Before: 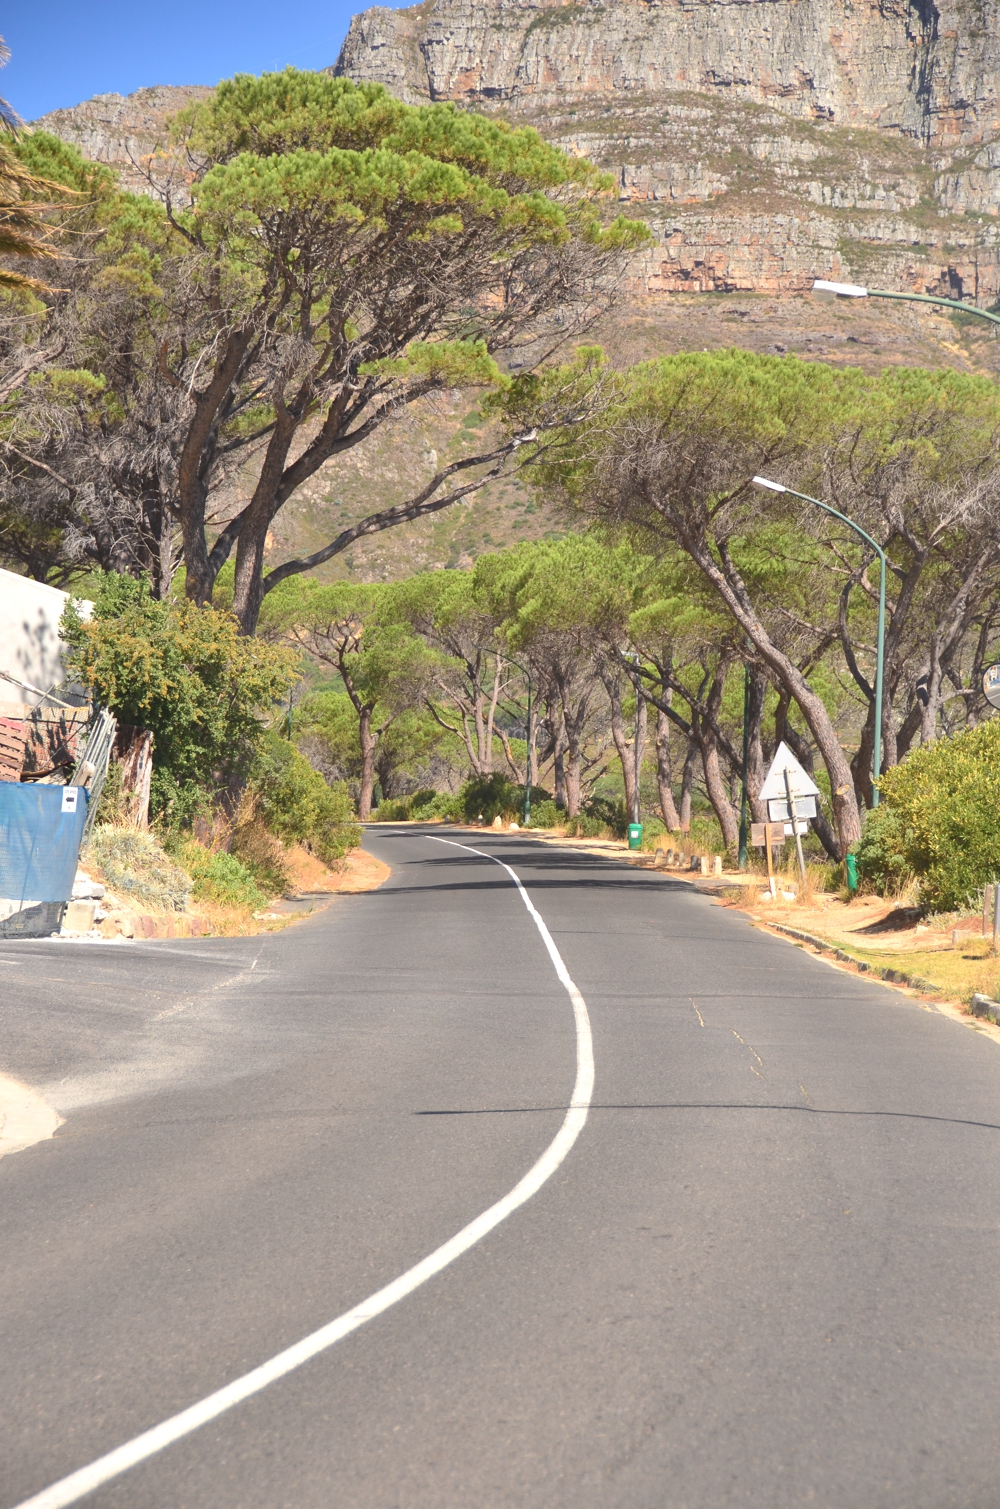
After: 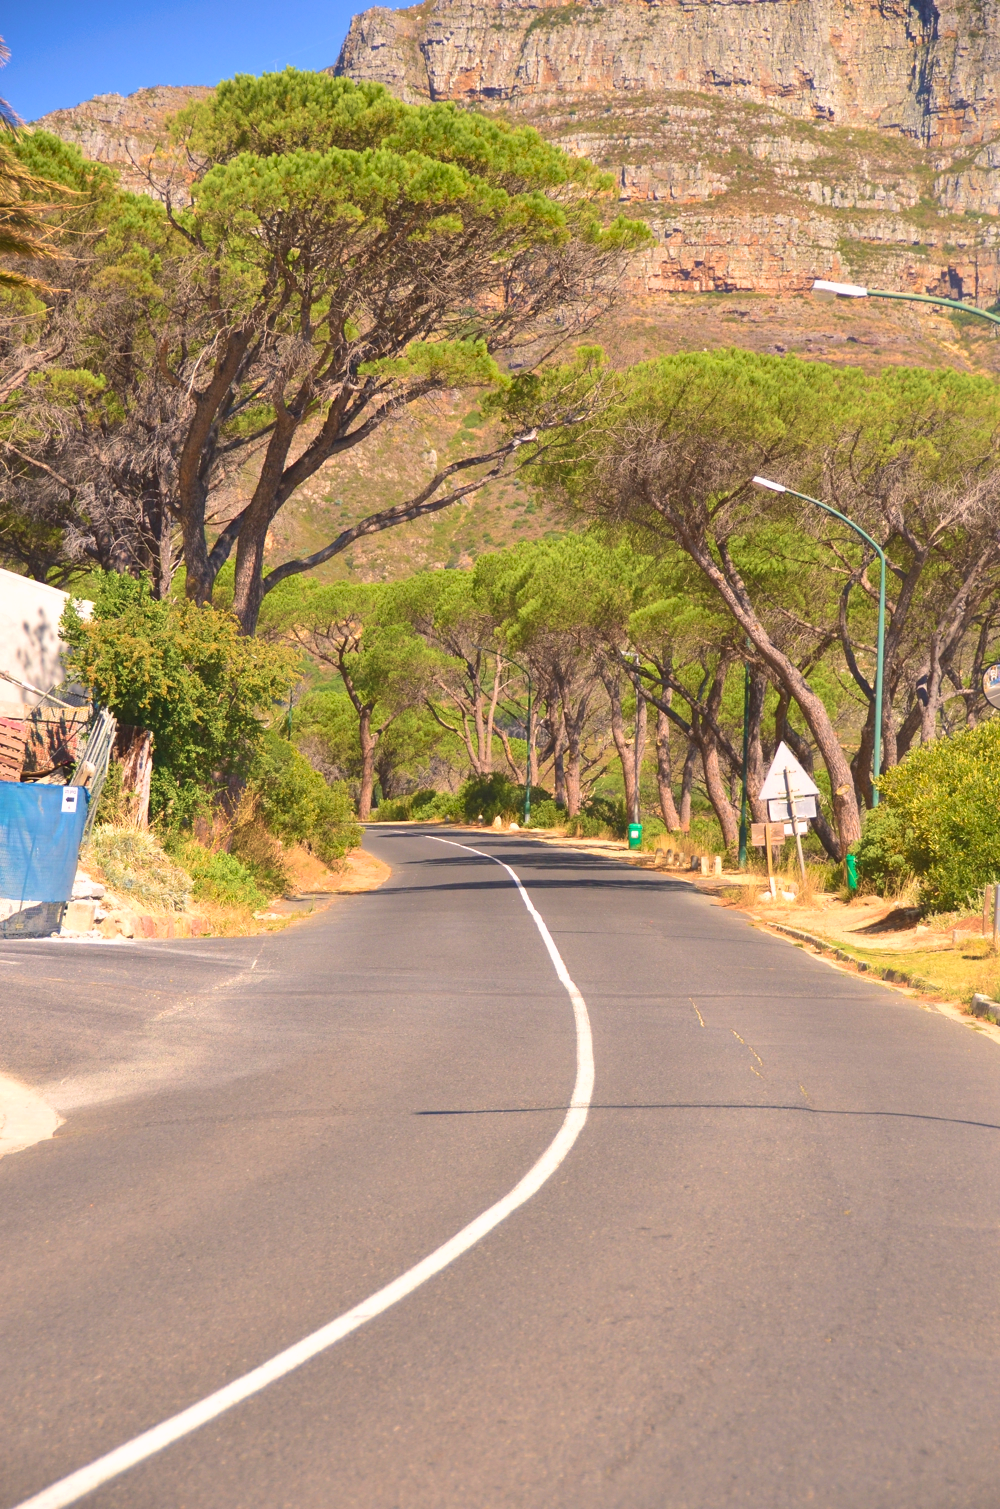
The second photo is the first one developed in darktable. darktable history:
velvia: strength 55.76%
color balance rgb: highlights gain › chroma 0.909%, highlights gain › hue 26.6°, perceptual saturation grading › global saturation 19.687%
